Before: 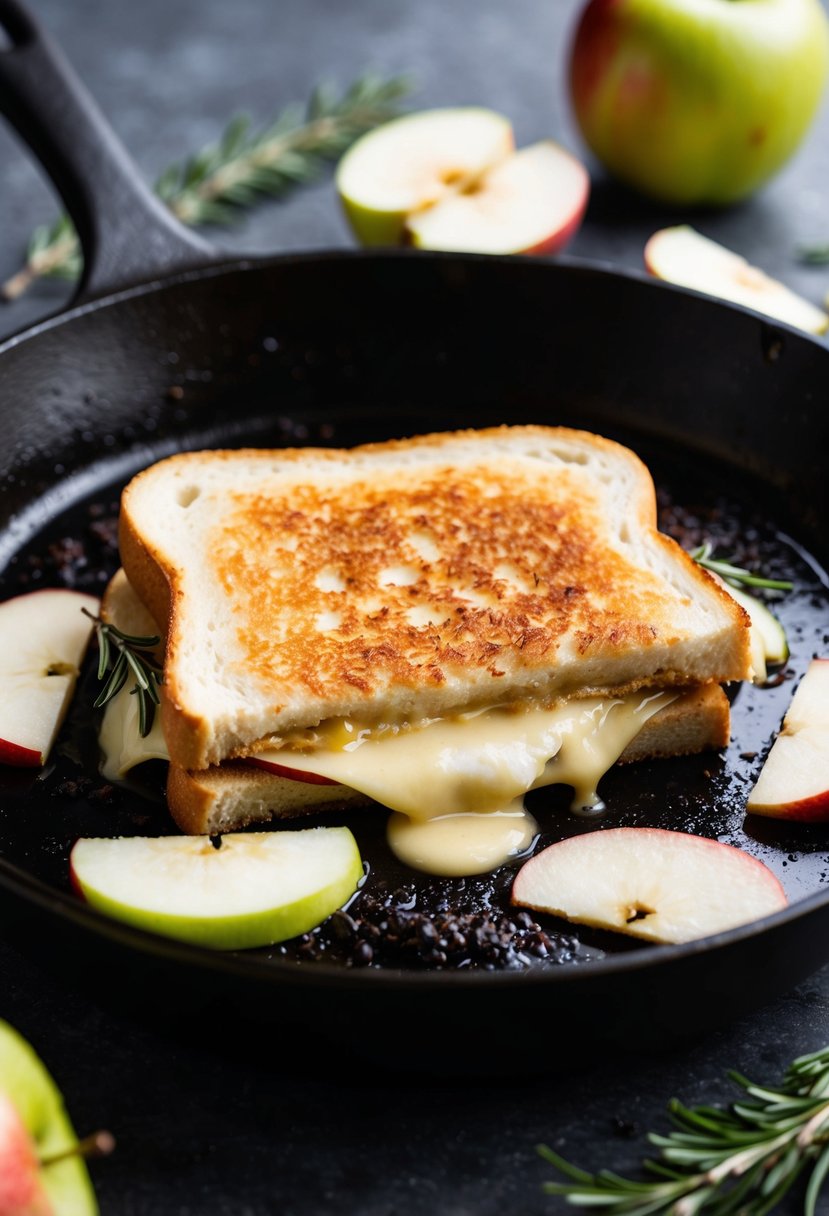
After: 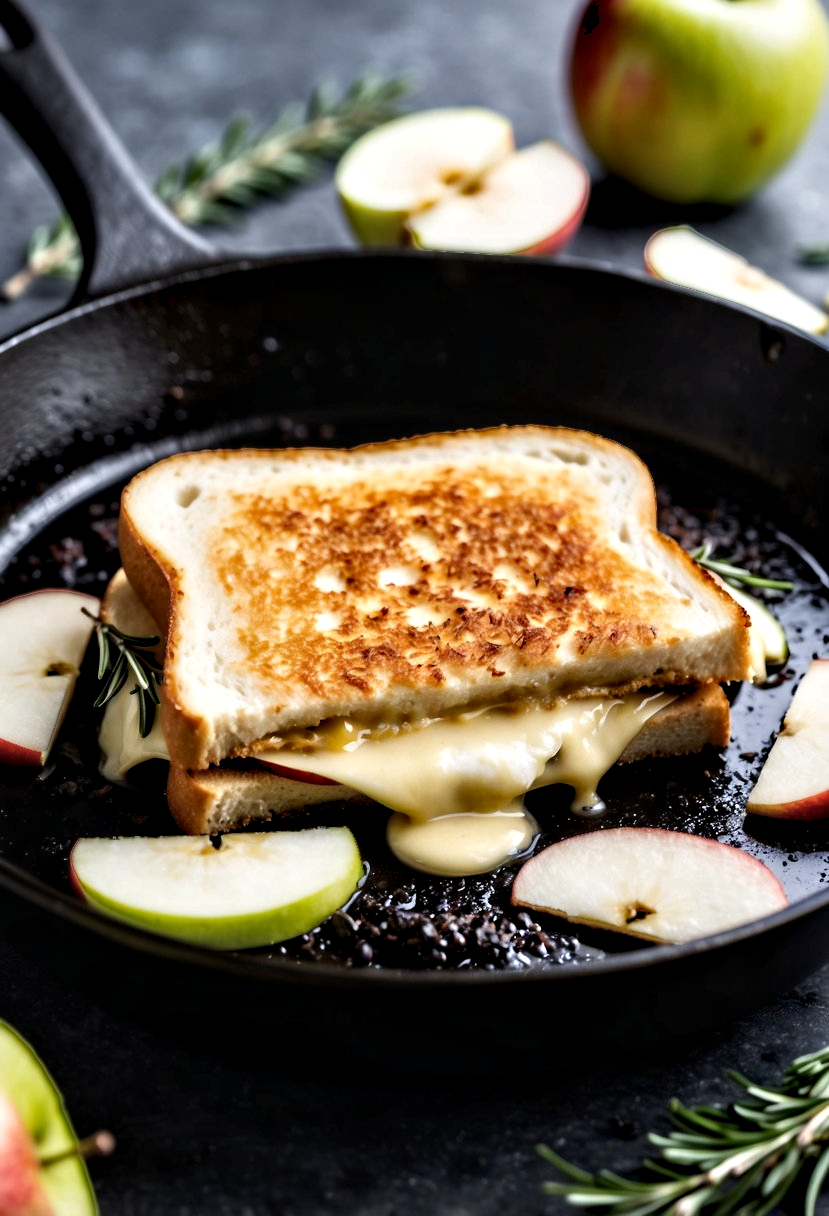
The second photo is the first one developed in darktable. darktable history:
contrast equalizer: octaves 7, y [[0.511, 0.558, 0.631, 0.632, 0.559, 0.512], [0.5 ×6], [0.507, 0.559, 0.627, 0.644, 0.647, 0.647], [0 ×6], [0 ×6]]
